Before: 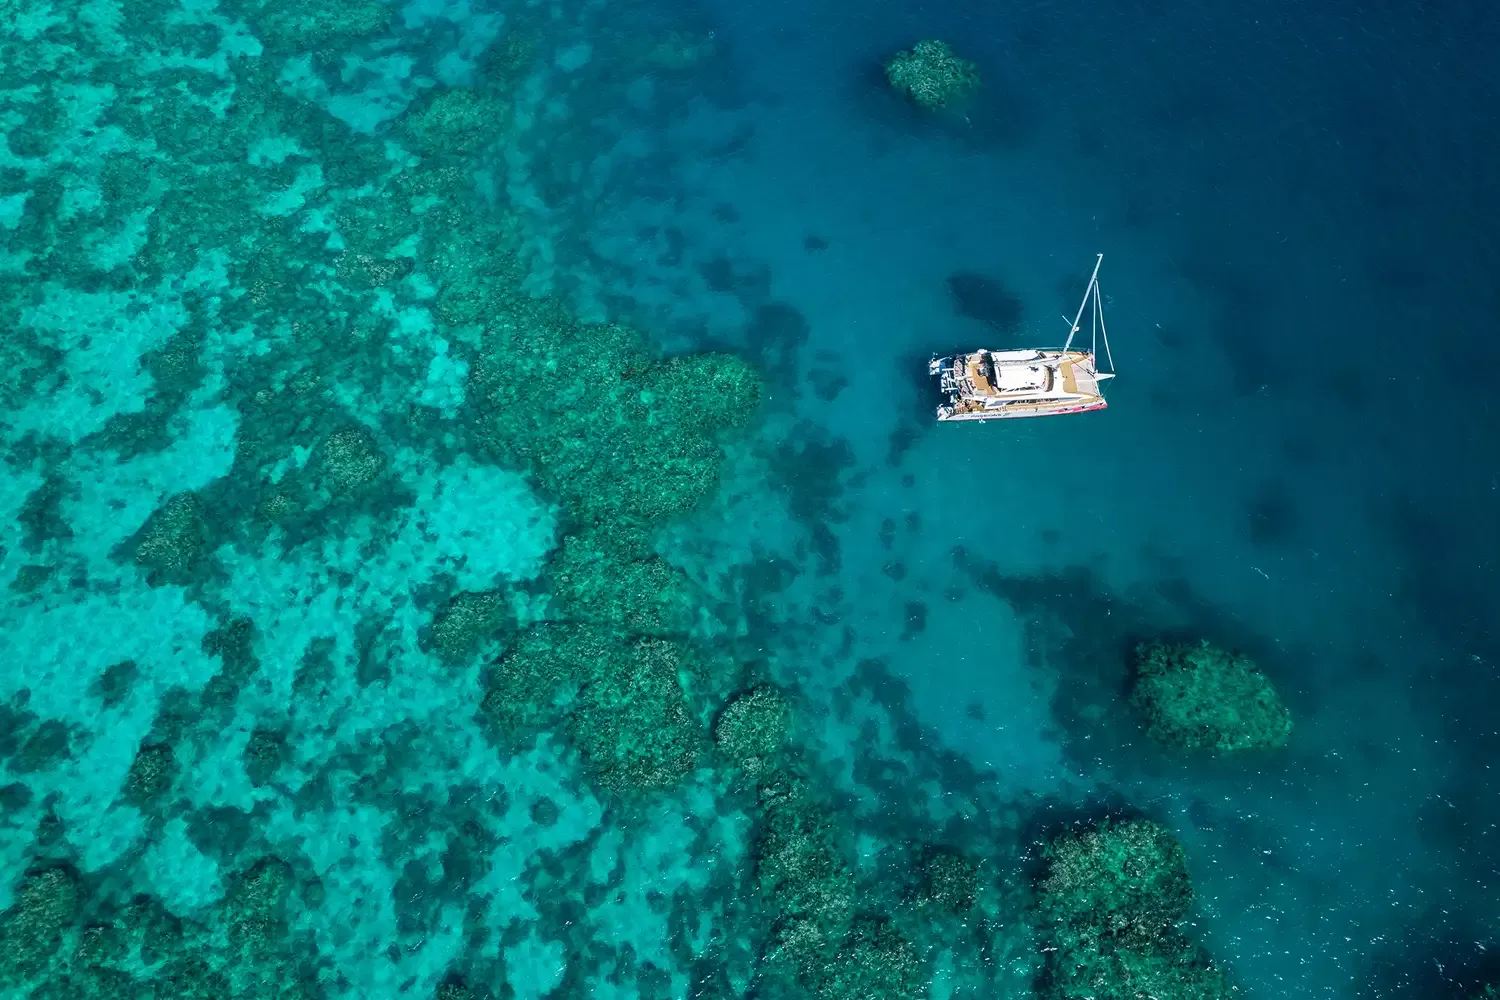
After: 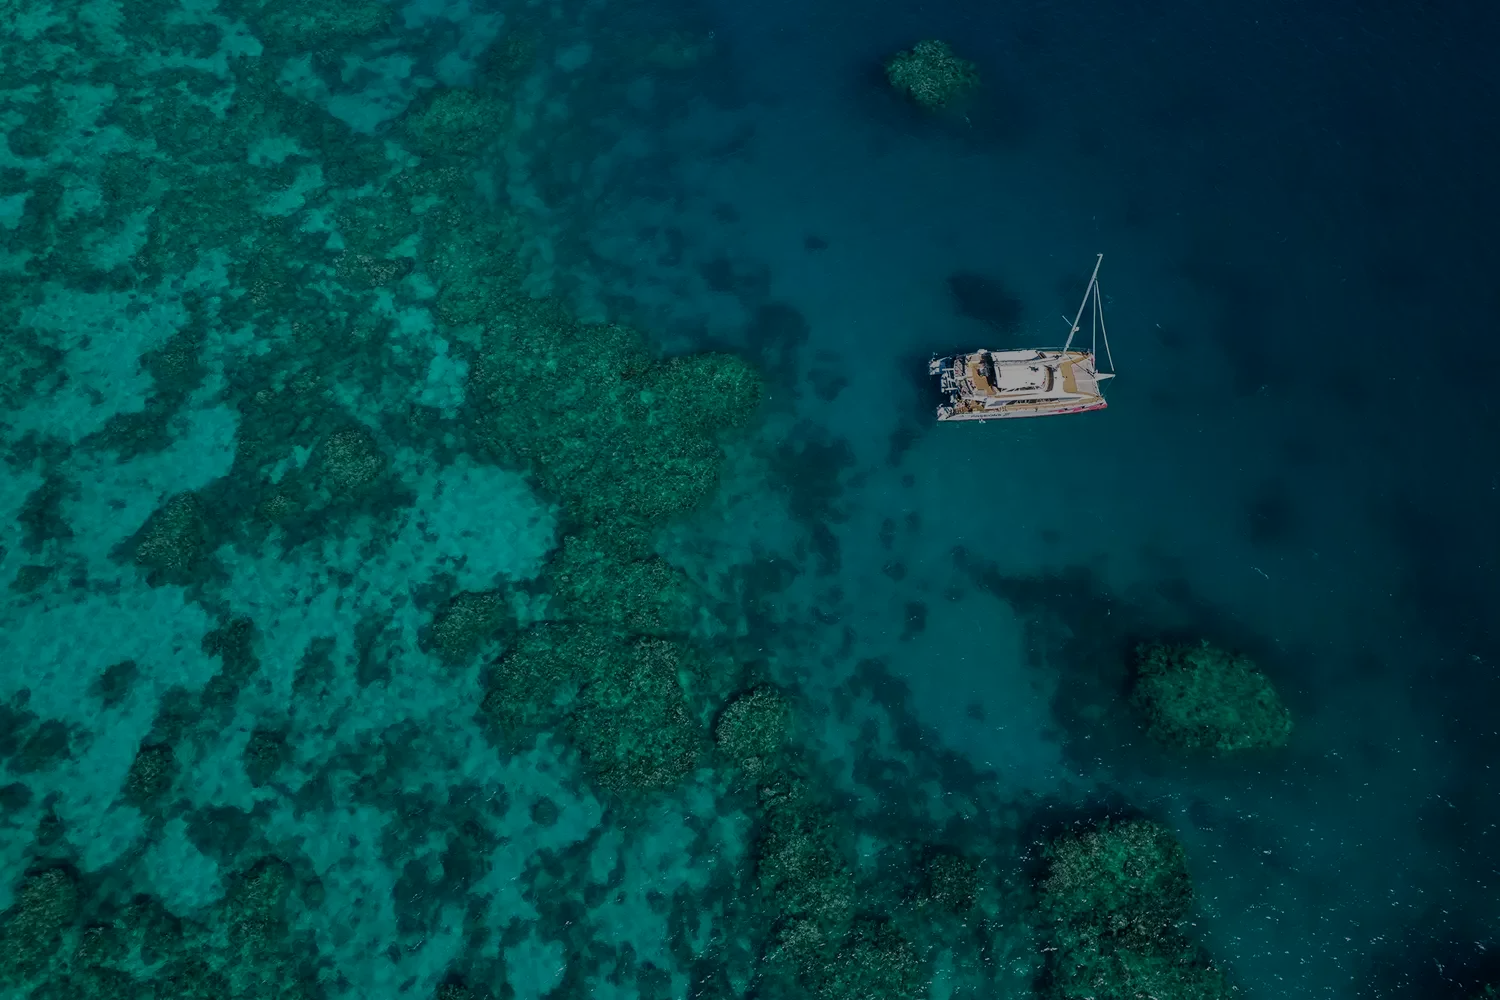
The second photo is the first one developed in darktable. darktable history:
exposure: exposure -1.468 EV, compensate highlight preservation false
